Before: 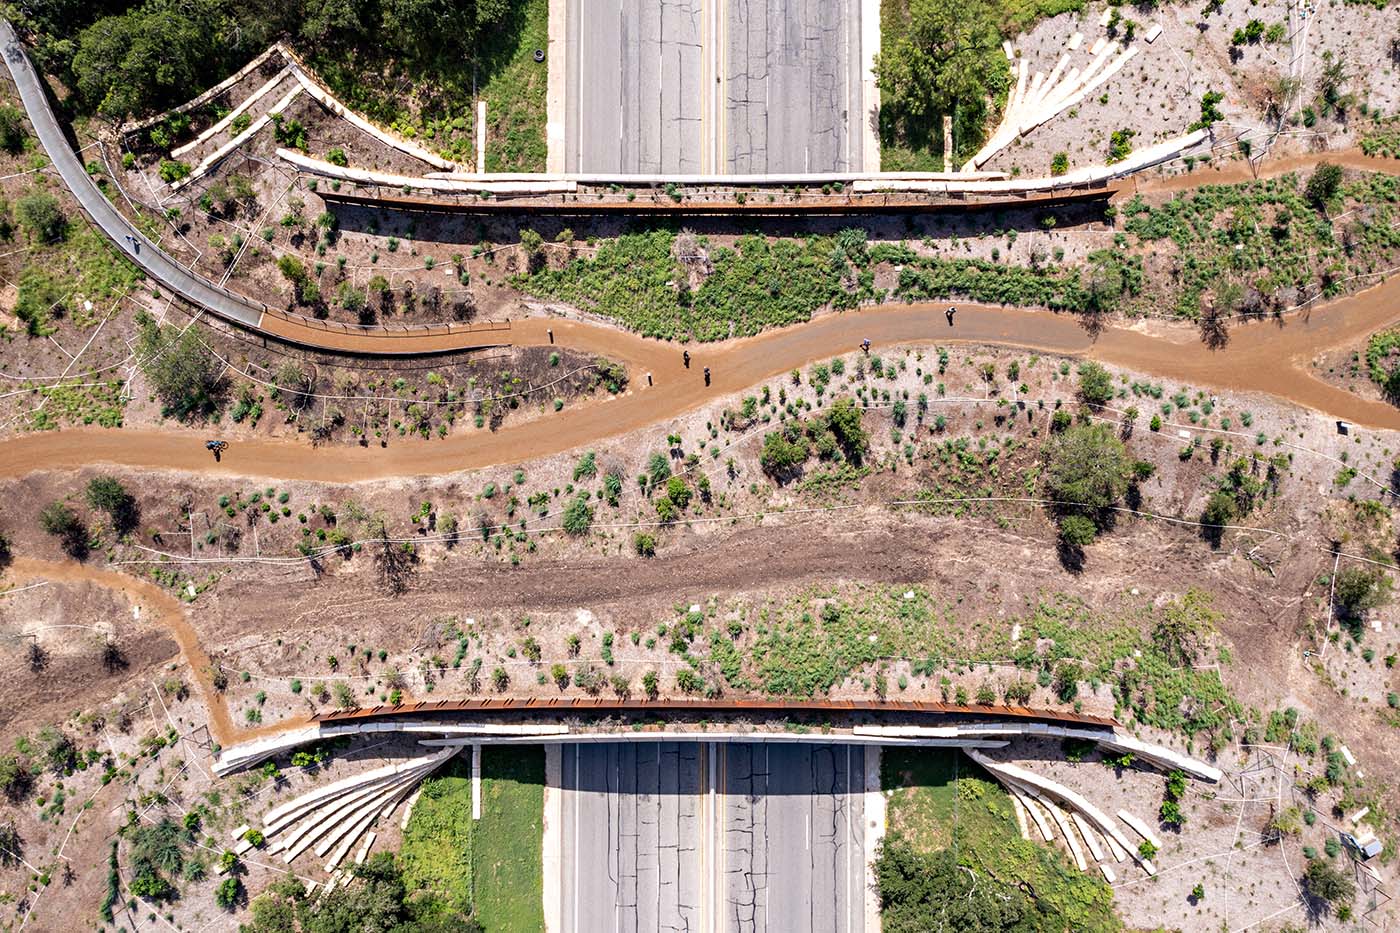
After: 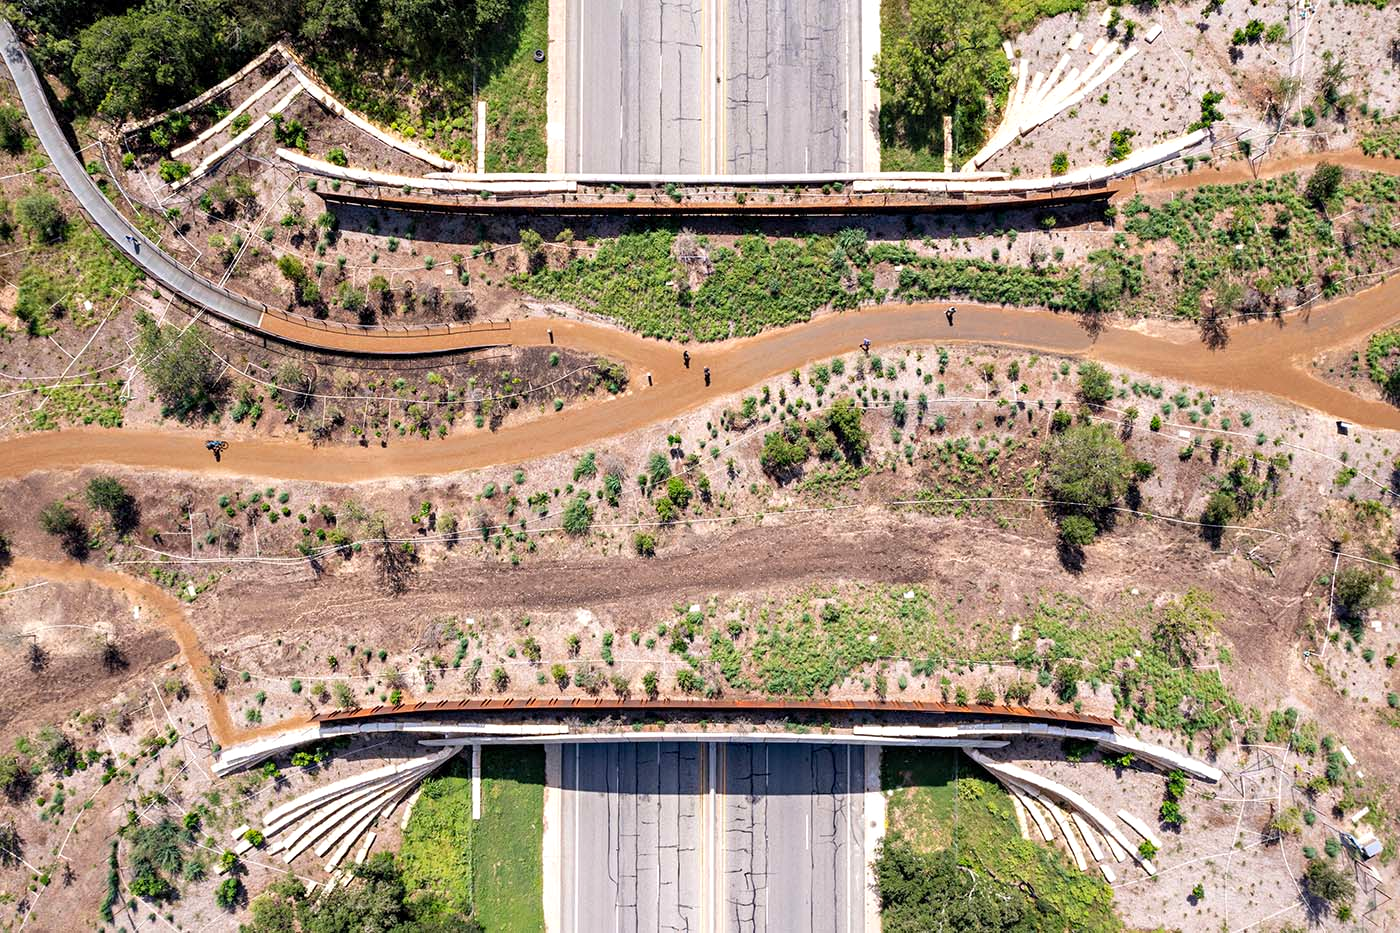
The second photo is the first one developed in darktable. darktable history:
local contrast: mode bilateral grid, contrast 20, coarseness 50, detail 120%, midtone range 0.2
contrast brightness saturation: contrast 0.03, brightness 0.06, saturation 0.13
